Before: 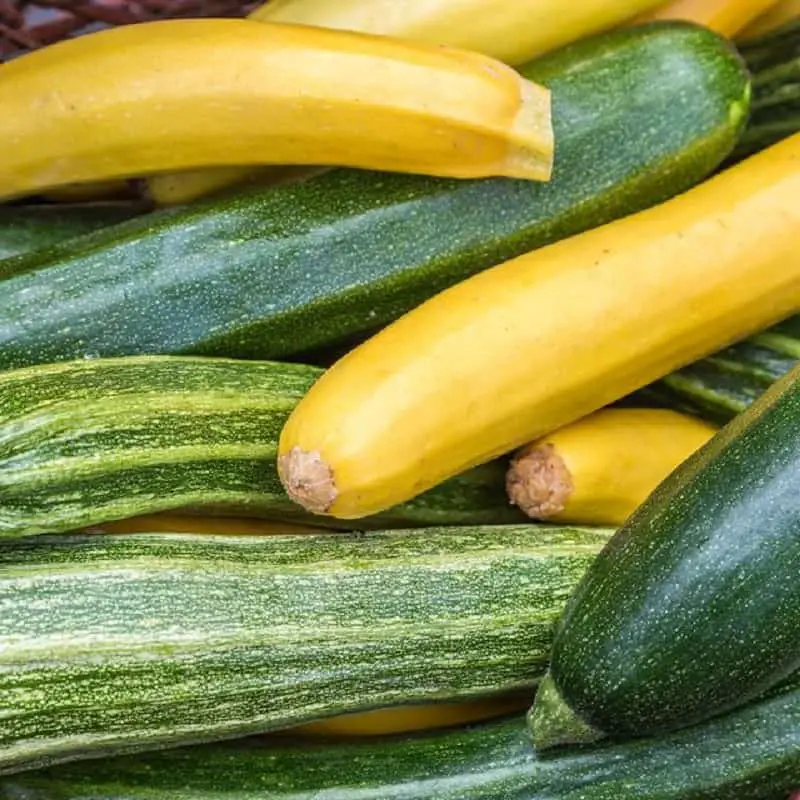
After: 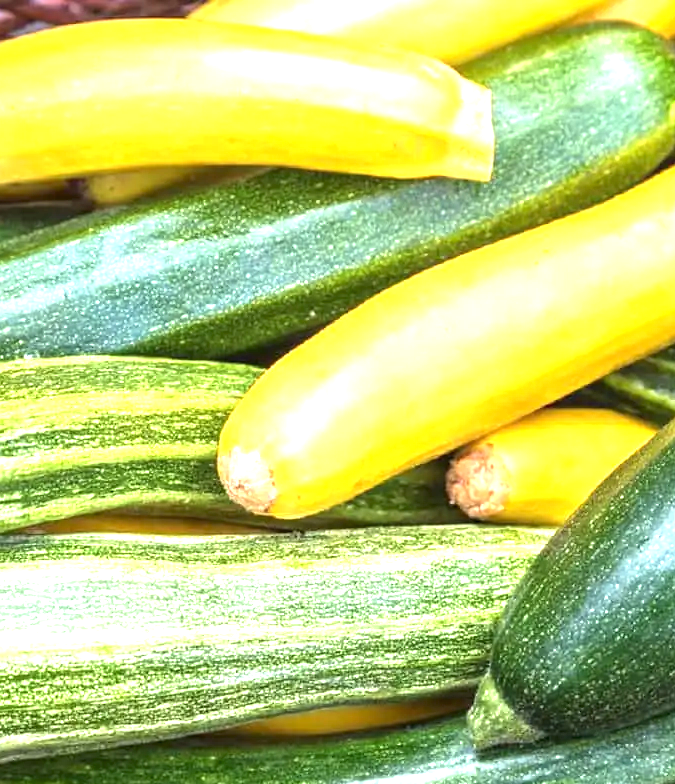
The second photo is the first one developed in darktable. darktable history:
crop: left 7.598%, right 7.873%
exposure: black level correction 0, exposure 1.55 EV, compensate exposure bias true, compensate highlight preservation false
